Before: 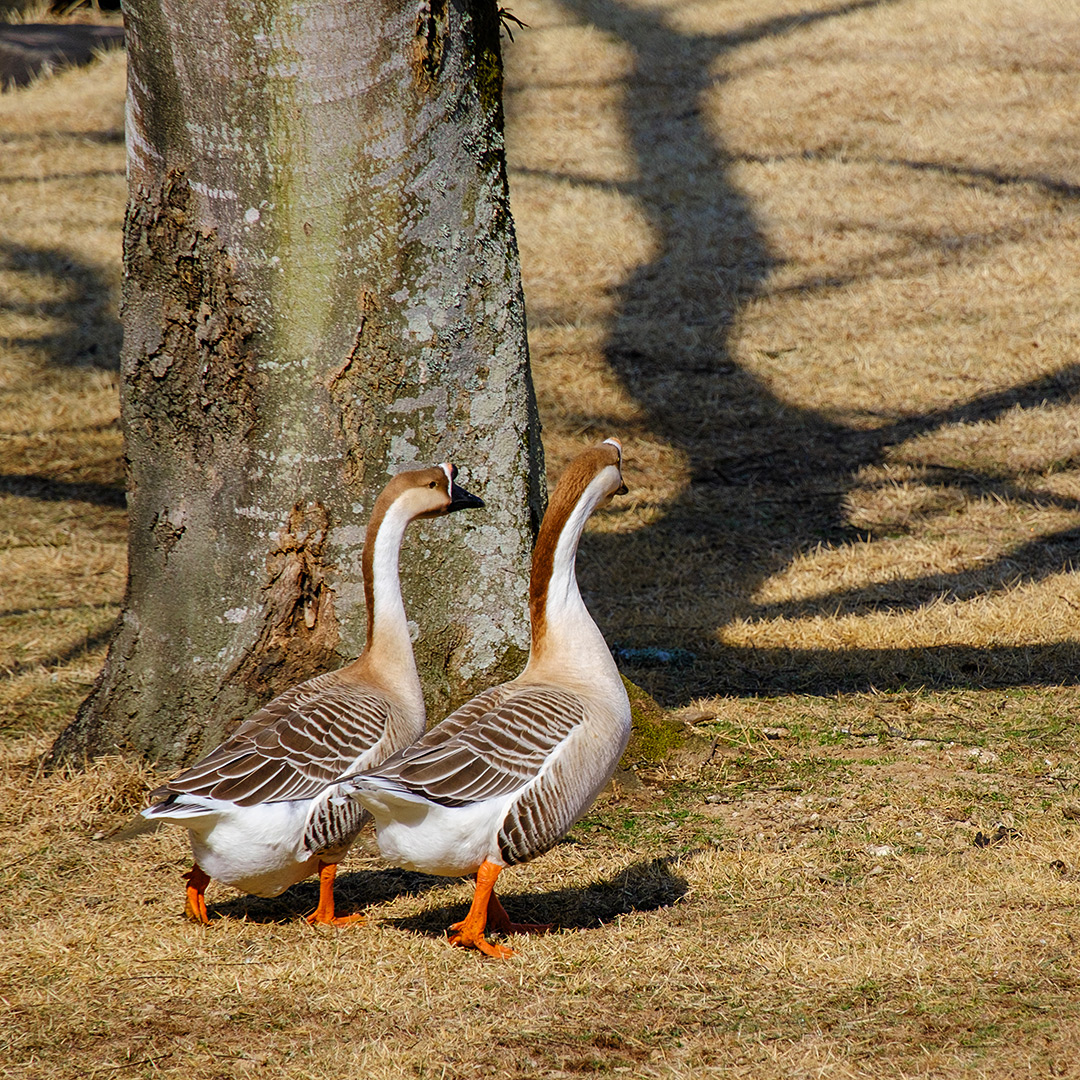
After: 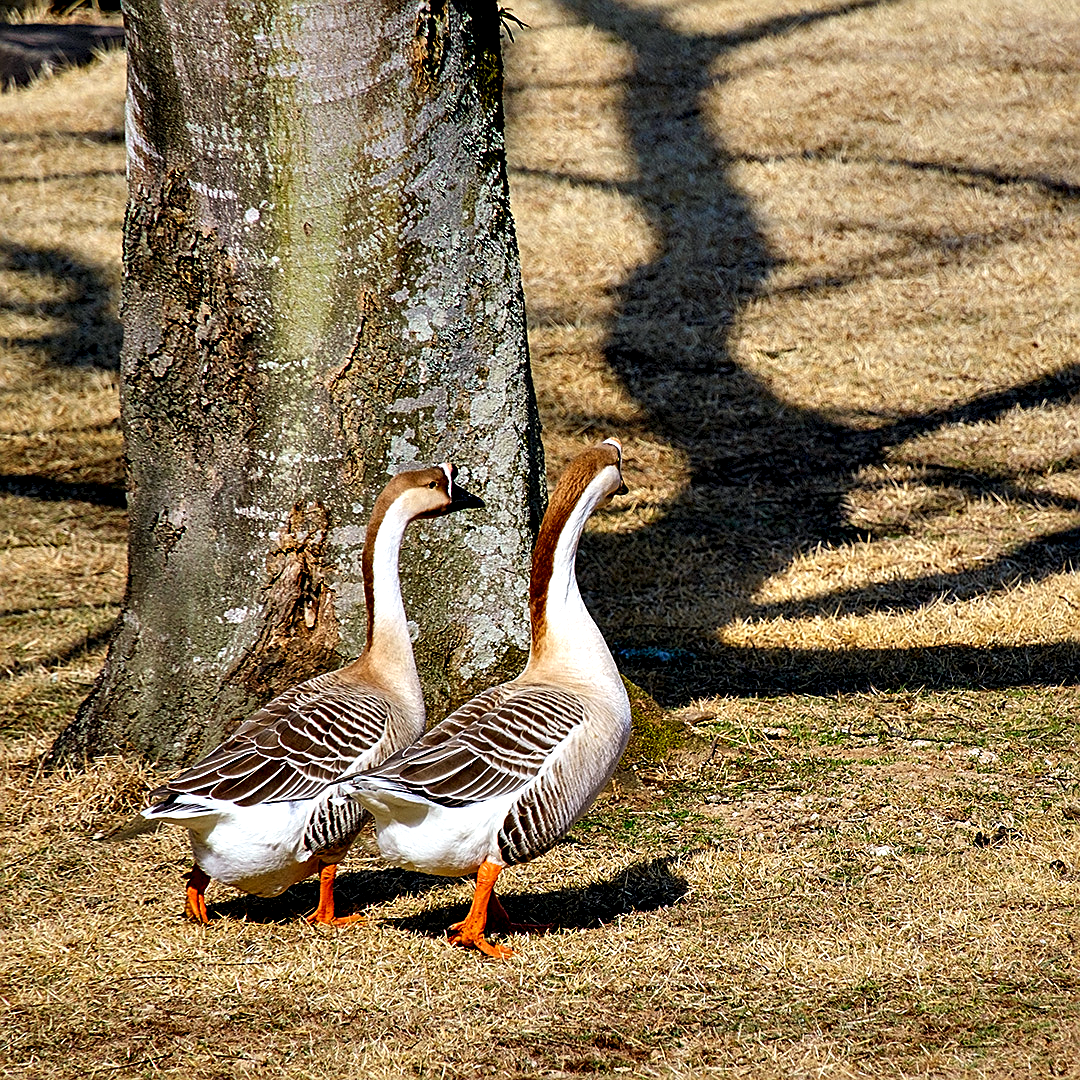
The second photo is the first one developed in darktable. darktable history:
sharpen: on, module defaults
contrast equalizer: octaves 7, y [[0.6 ×6], [0.55 ×6], [0 ×6], [0 ×6], [0 ×6]]
